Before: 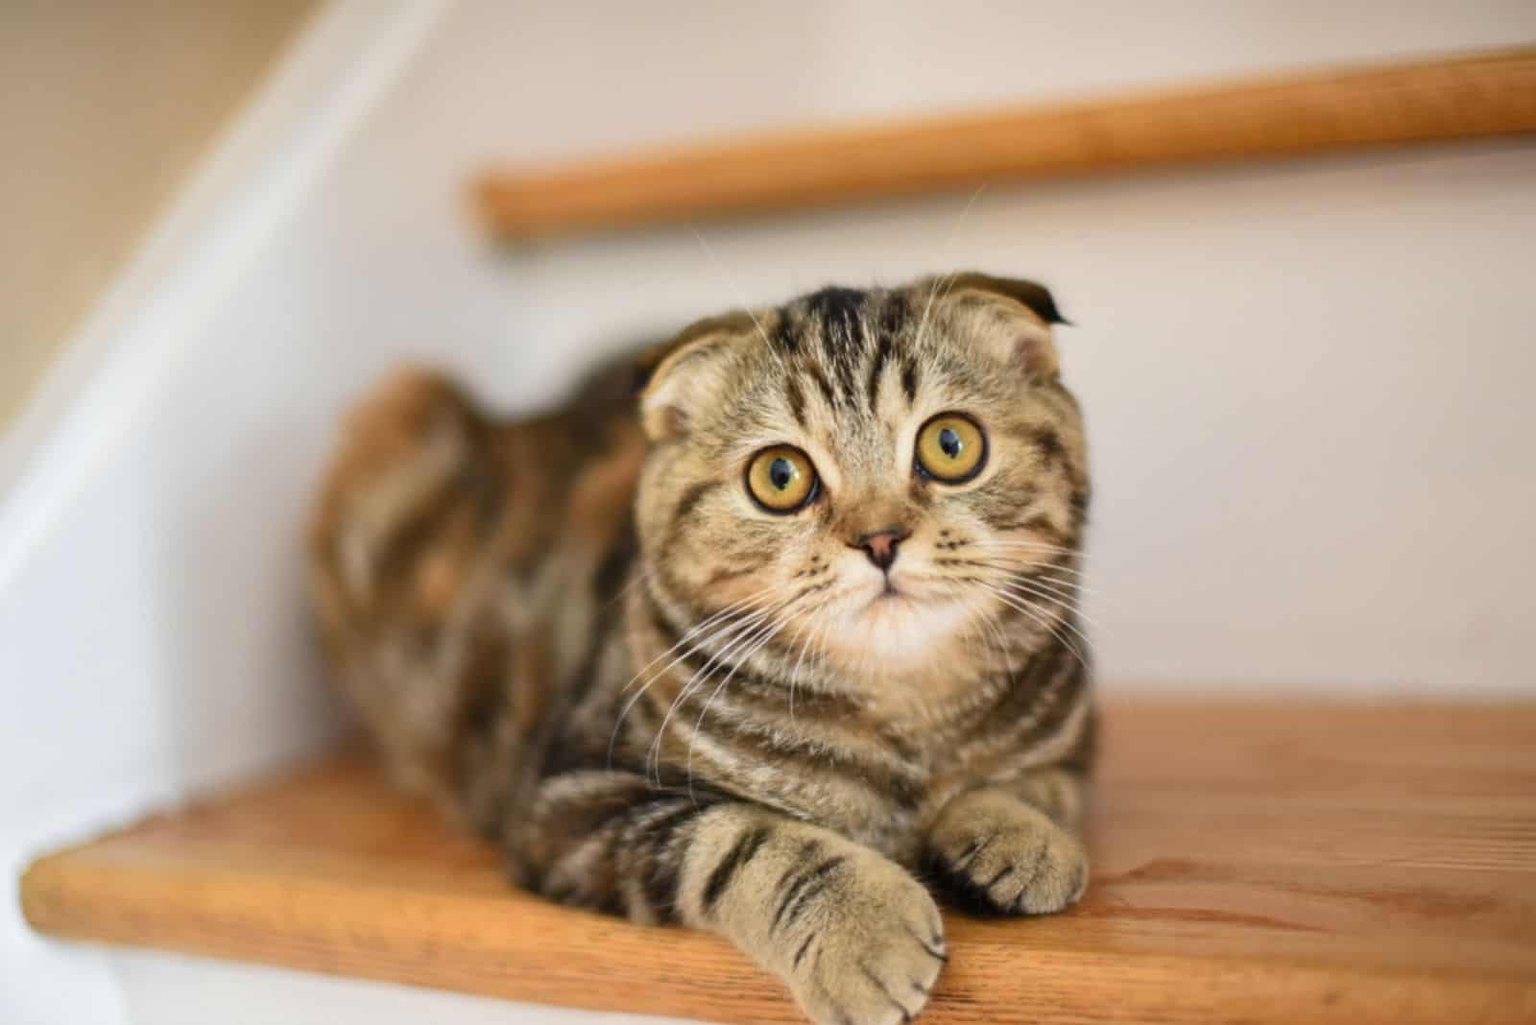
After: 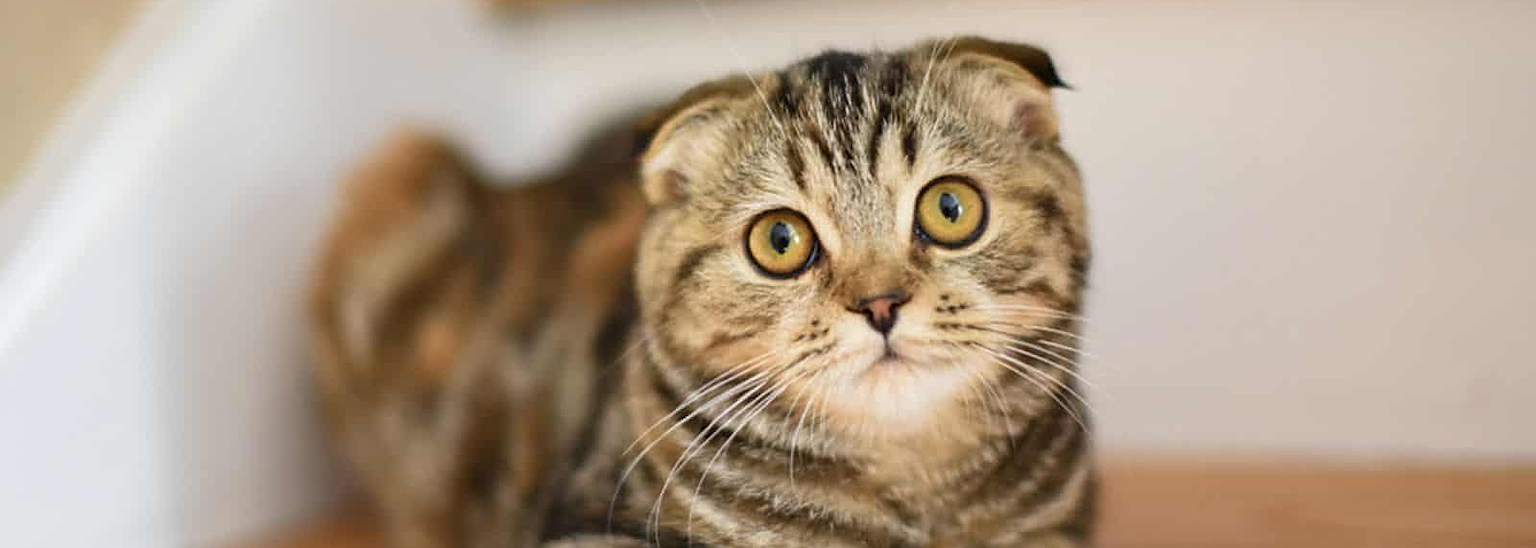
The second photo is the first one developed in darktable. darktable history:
sharpen: on, module defaults
crop and rotate: top 23.043%, bottom 23.437%
